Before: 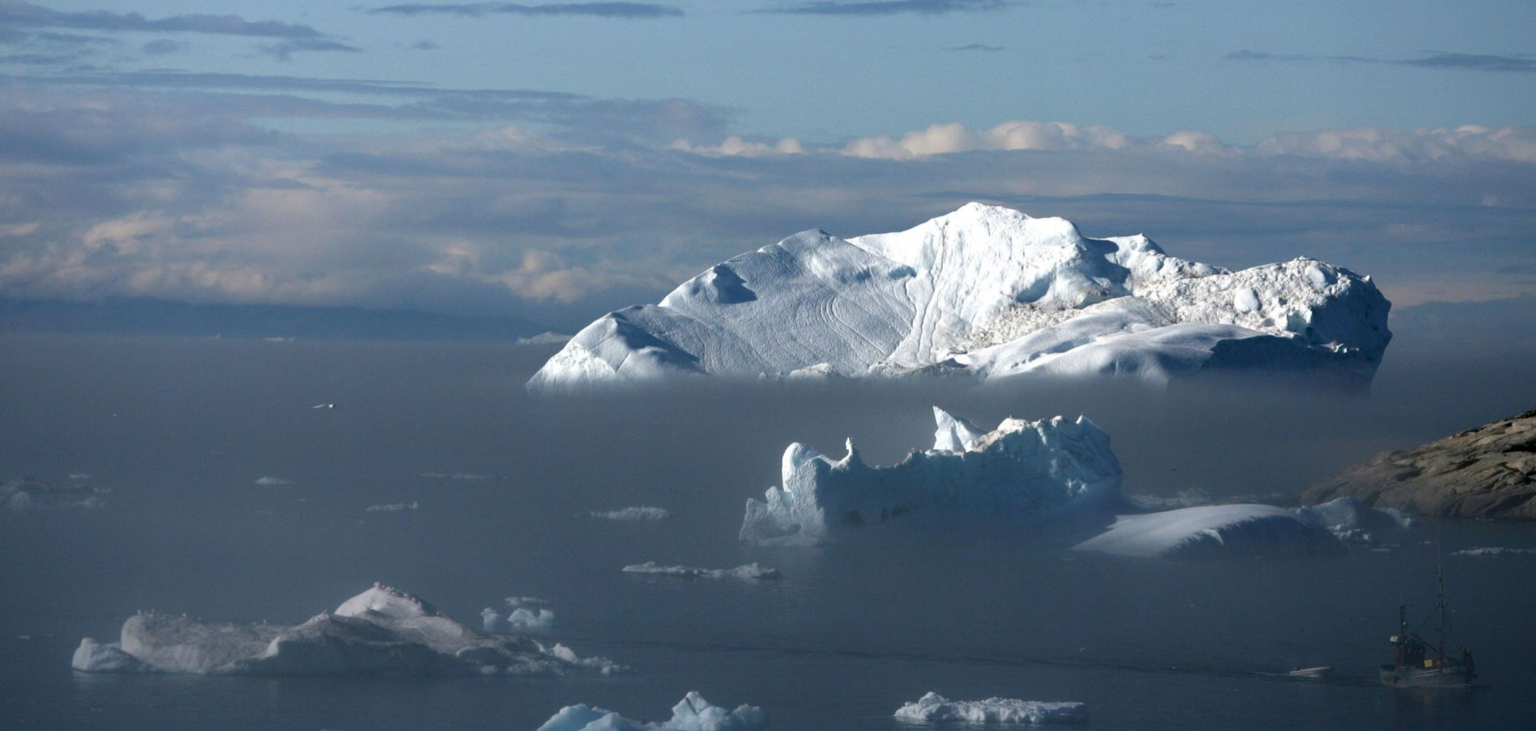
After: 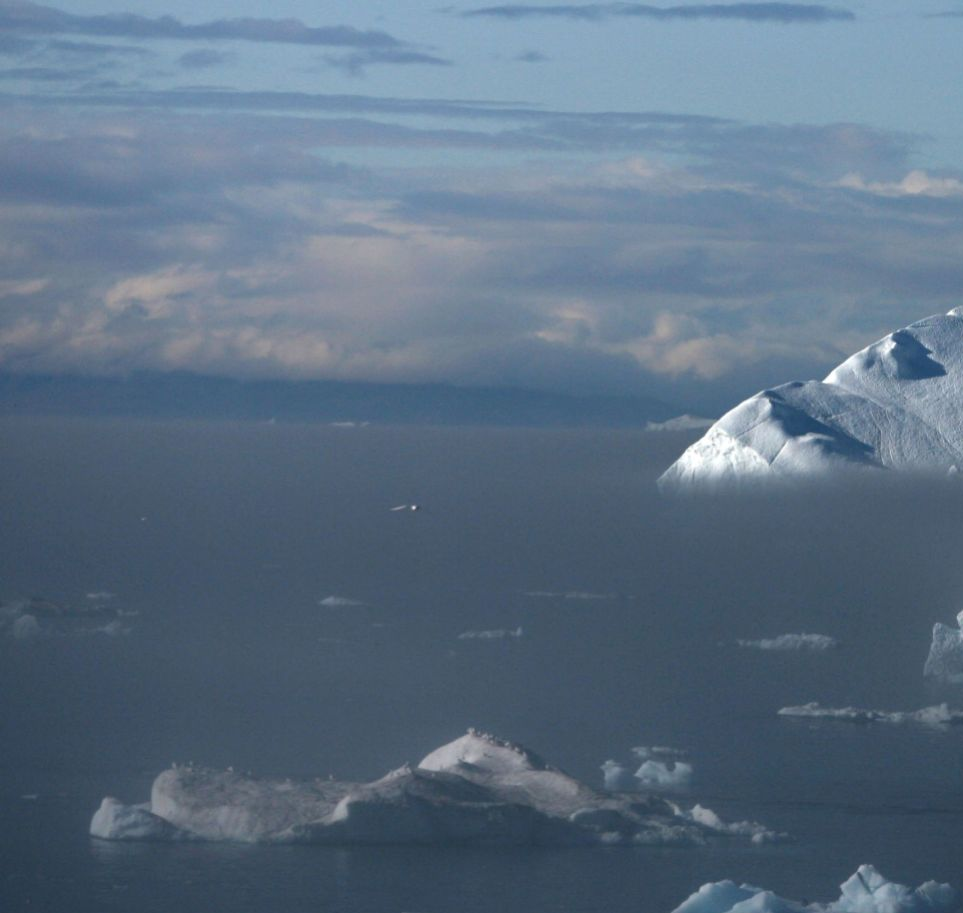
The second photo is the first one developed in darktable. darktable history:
crop and rotate: left 0.03%, top 0%, right 49.81%
tone equalizer: on, module defaults
color zones: curves: ch2 [(0, 0.5) (0.084, 0.497) (0.323, 0.335) (0.4, 0.497) (1, 0.5)]
